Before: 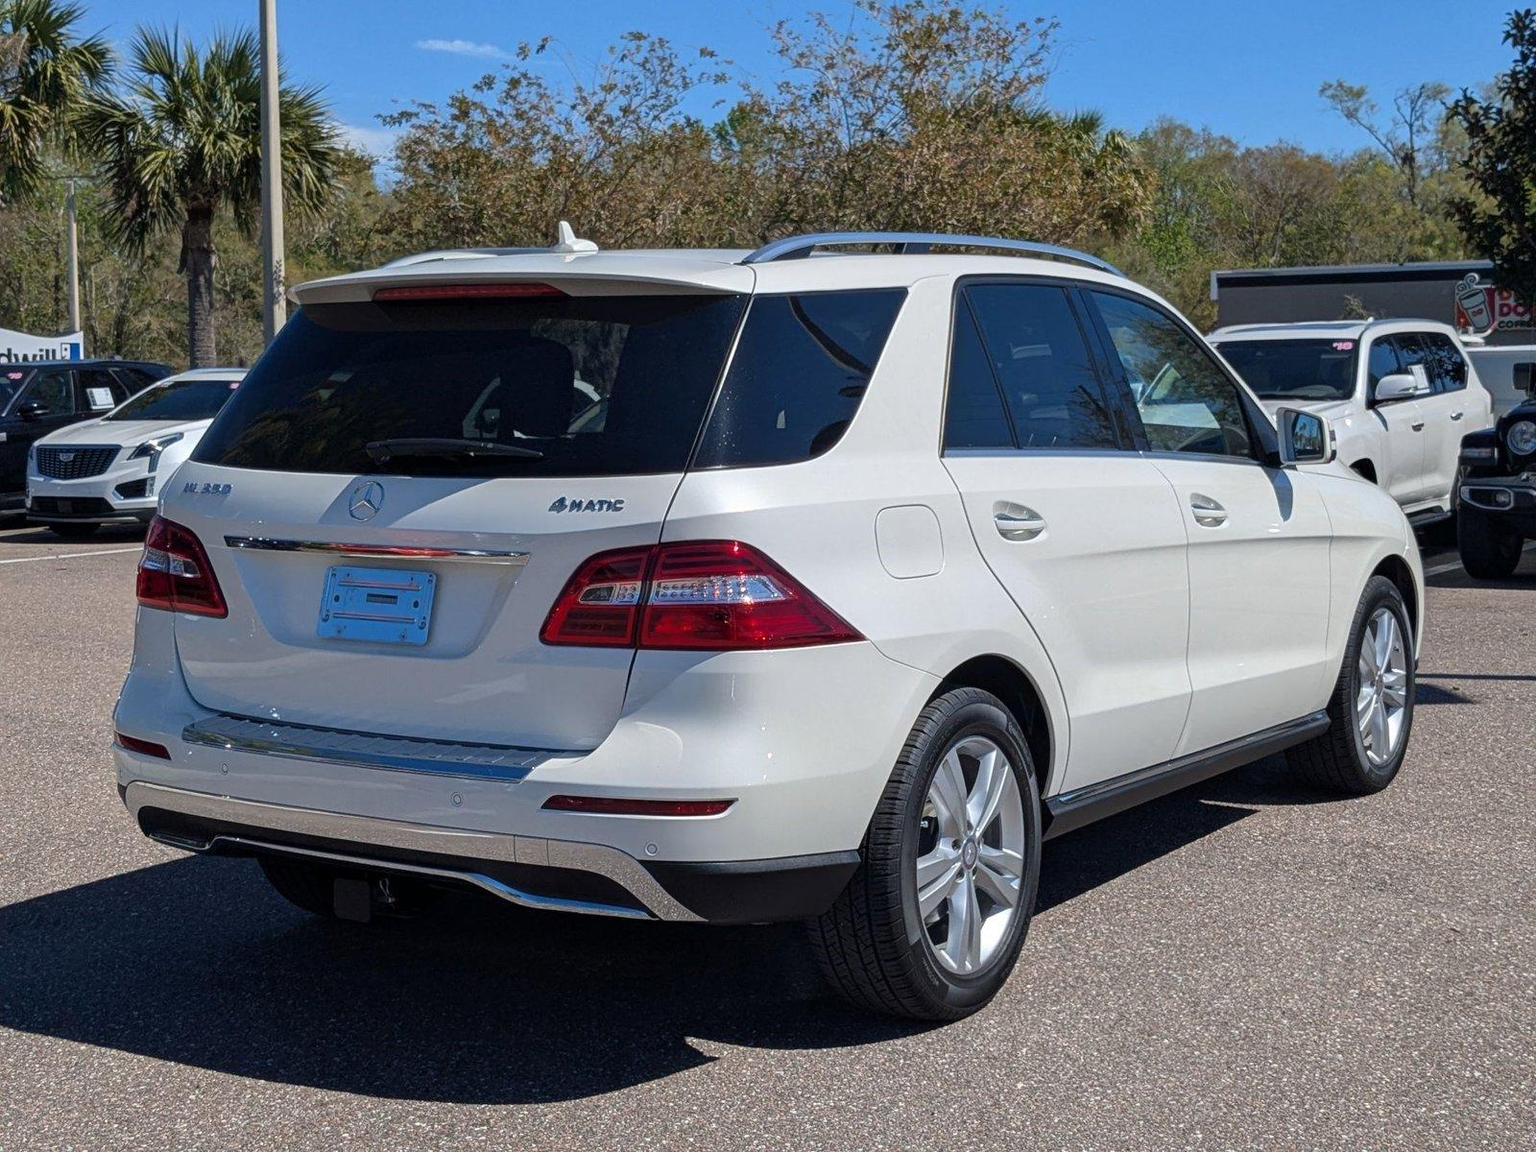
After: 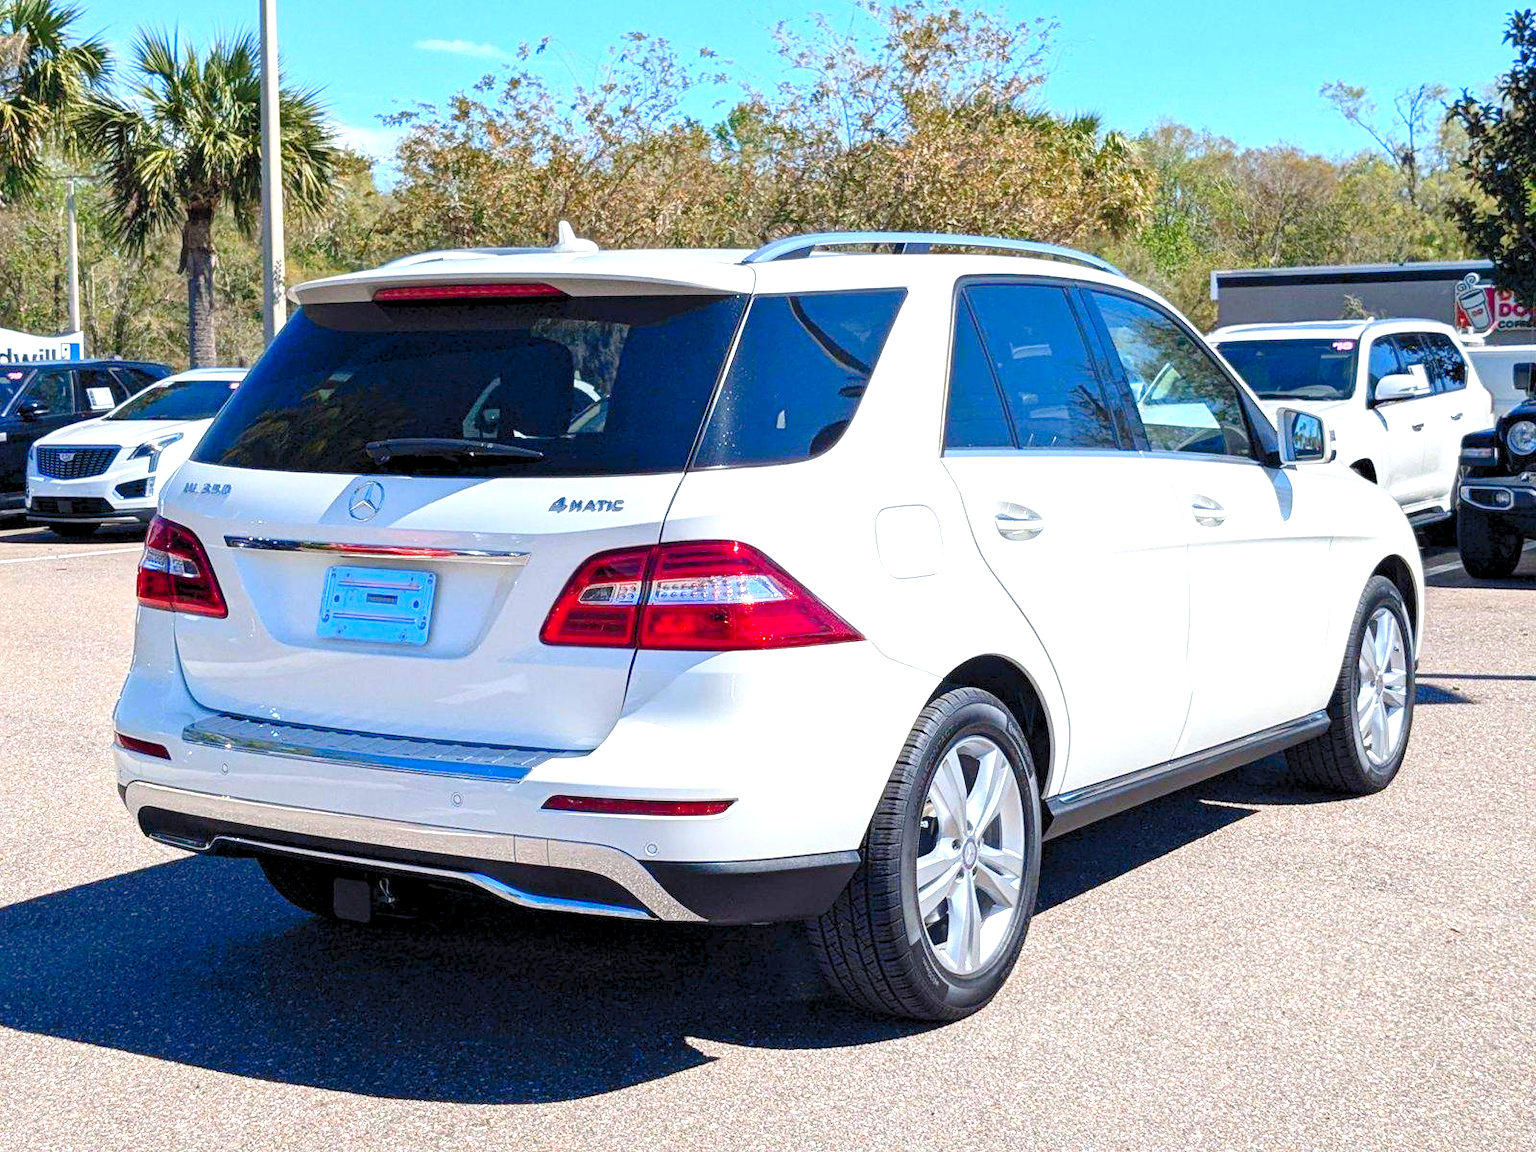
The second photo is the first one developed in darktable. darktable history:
tone equalizer: -8 EV -0.739 EV, -7 EV -0.724 EV, -6 EV -0.615 EV, -5 EV -0.381 EV, -3 EV 0.393 EV, -2 EV 0.6 EV, -1 EV 0.687 EV, +0 EV 0.75 EV, edges refinement/feathering 500, mask exposure compensation -1.57 EV, preserve details no
levels: levels [0.008, 0.318, 0.836]
